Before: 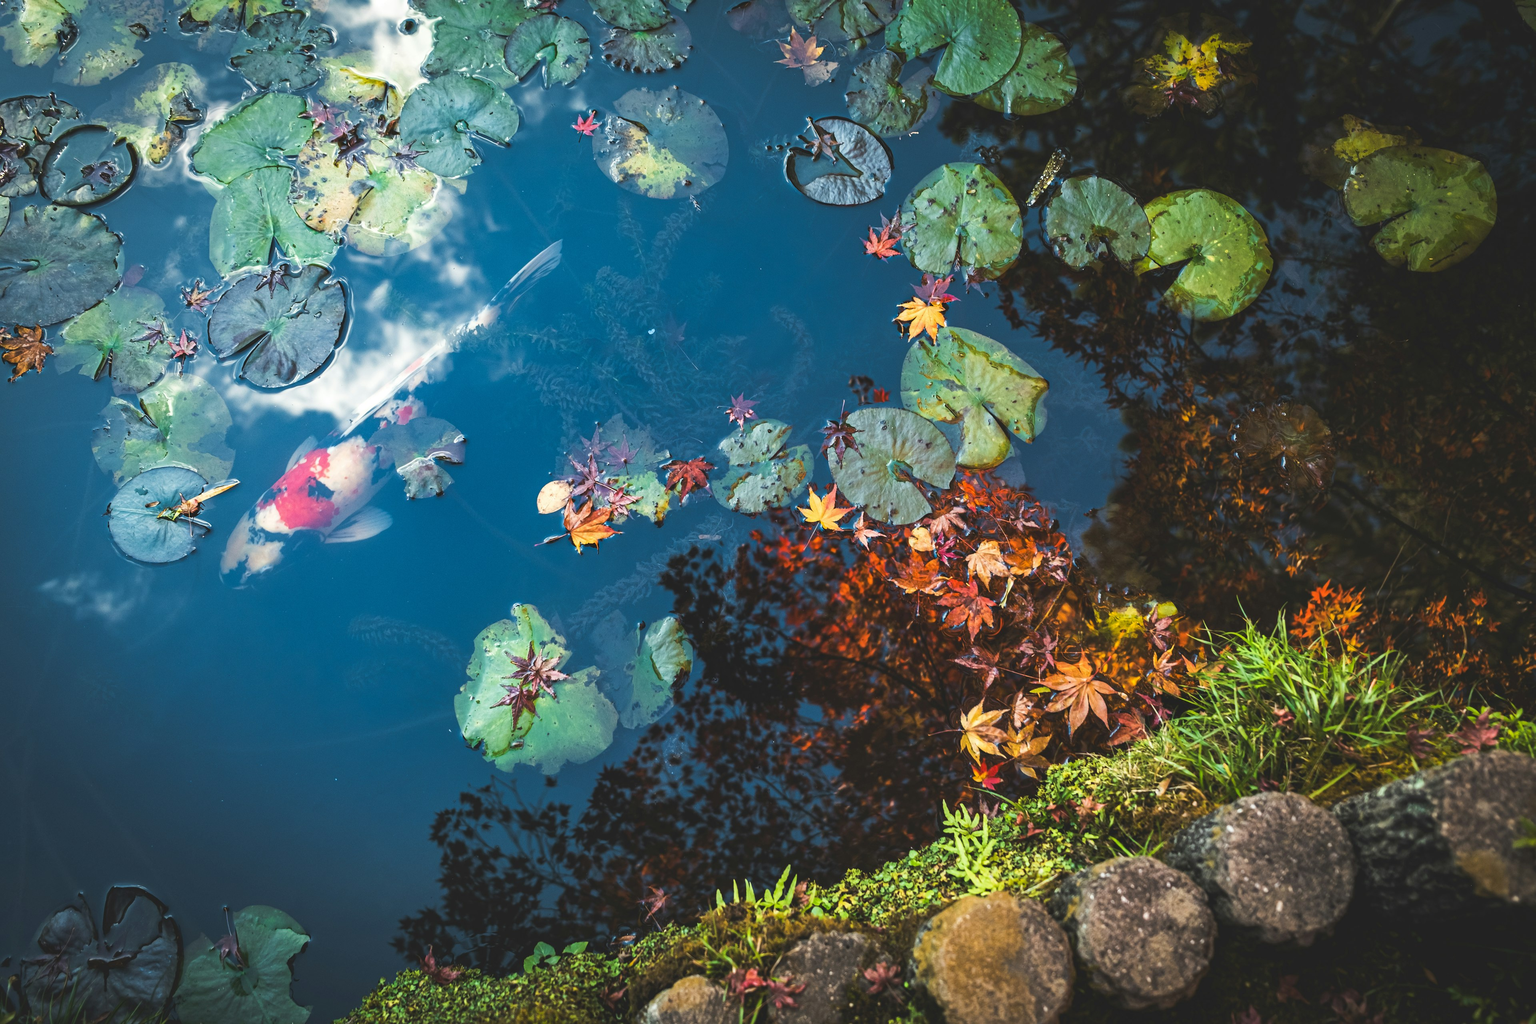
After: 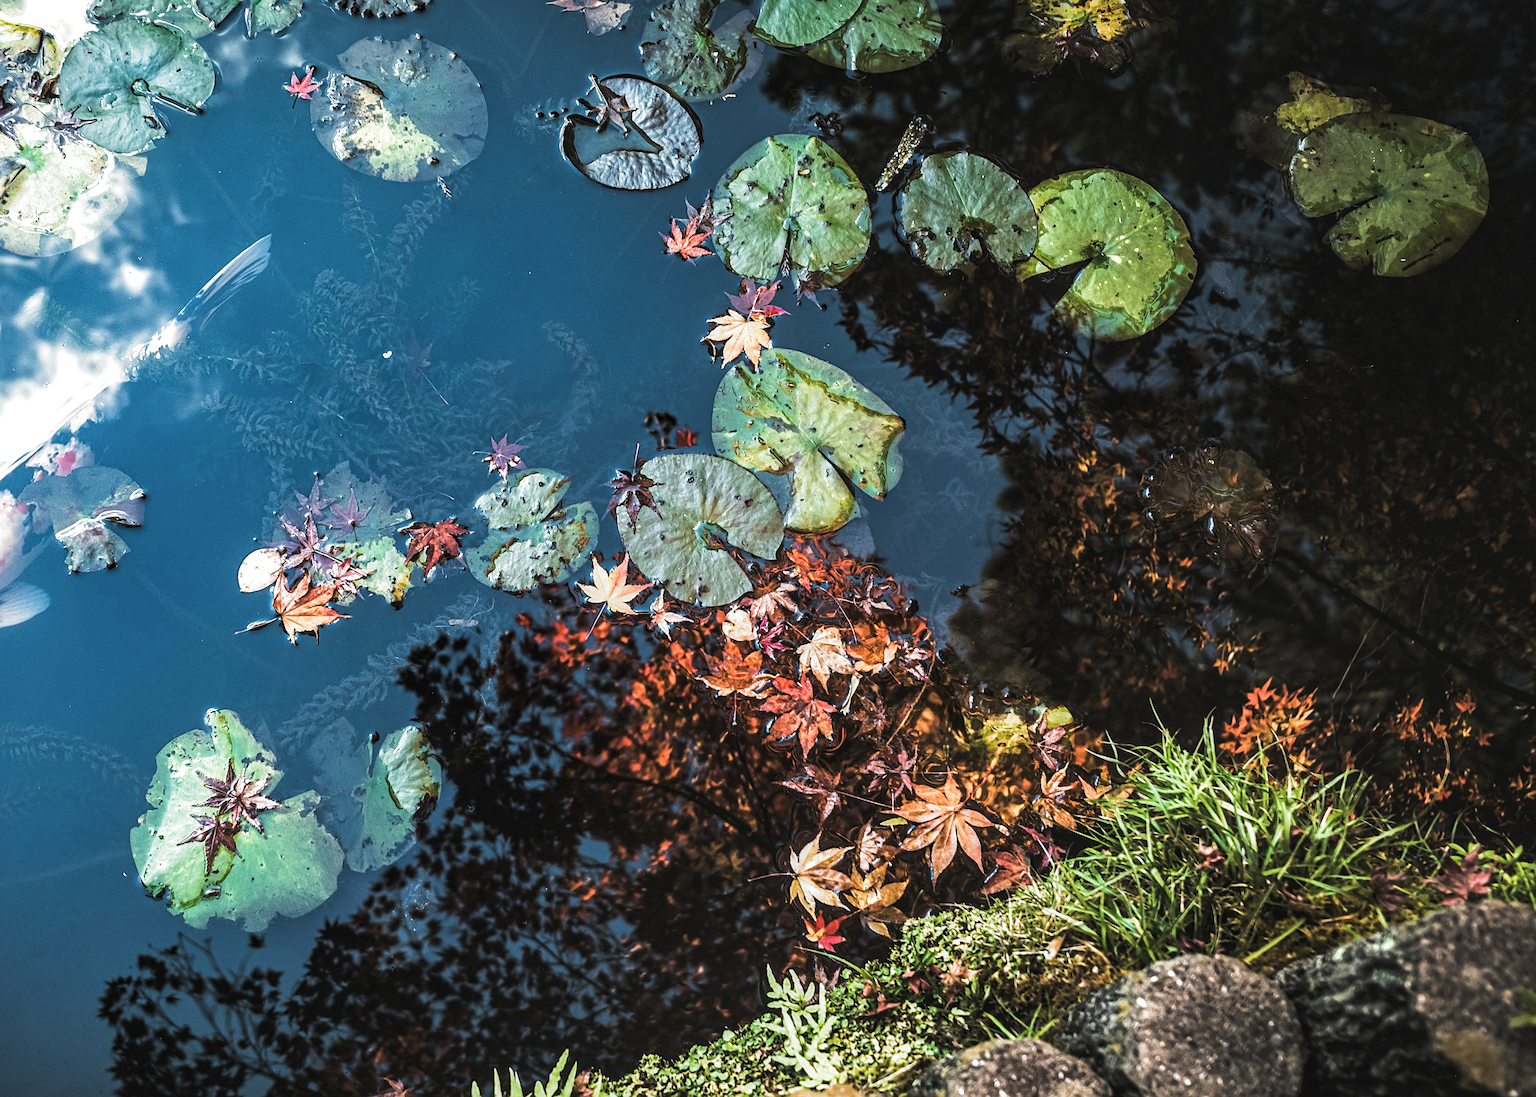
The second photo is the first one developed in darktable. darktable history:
filmic rgb: black relative exposure -8.2 EV, white relative exposure 2.2 EV, threshold 3 EV, hardness 7.11, latitude 75%, contrast 1.325, highlights saturation mix -2%, shadows ↔ highlights balance 30%, preserve chrominance RGB euclidean norm, color science v5 (2021), contrast in shadows safe, contrast in highlights safe, enable highlight reconstruction true
crop: left 23.095%, top 5.827%, bottom 11.854%
exposure: black level correction -0.008, exposure 0.067 EV, compensate highlight preservation false
local contrast: detail 130%
sharpen: on, module defaults
